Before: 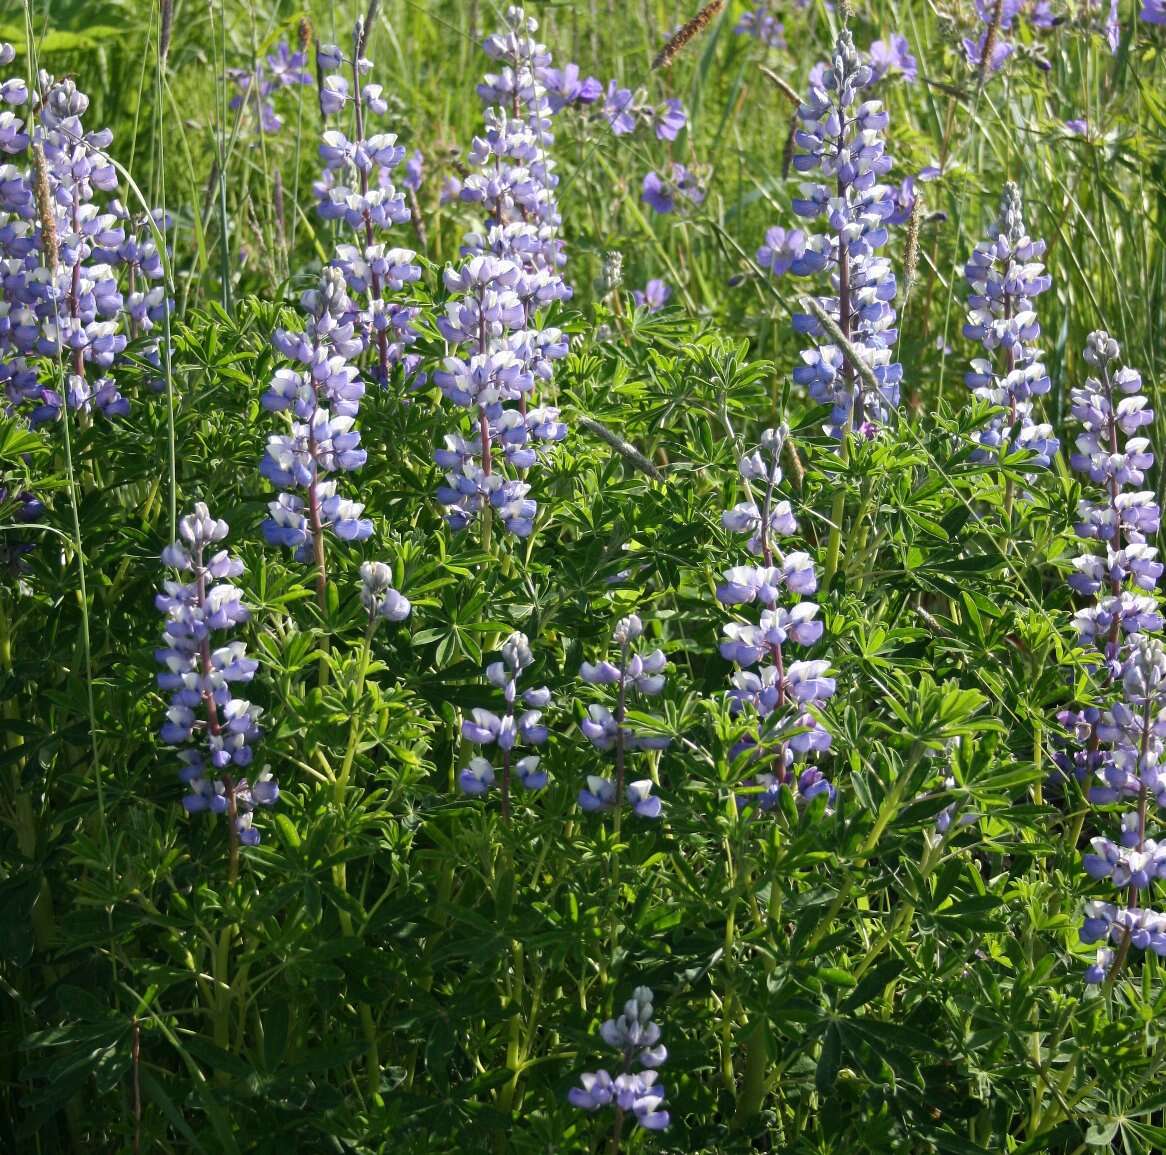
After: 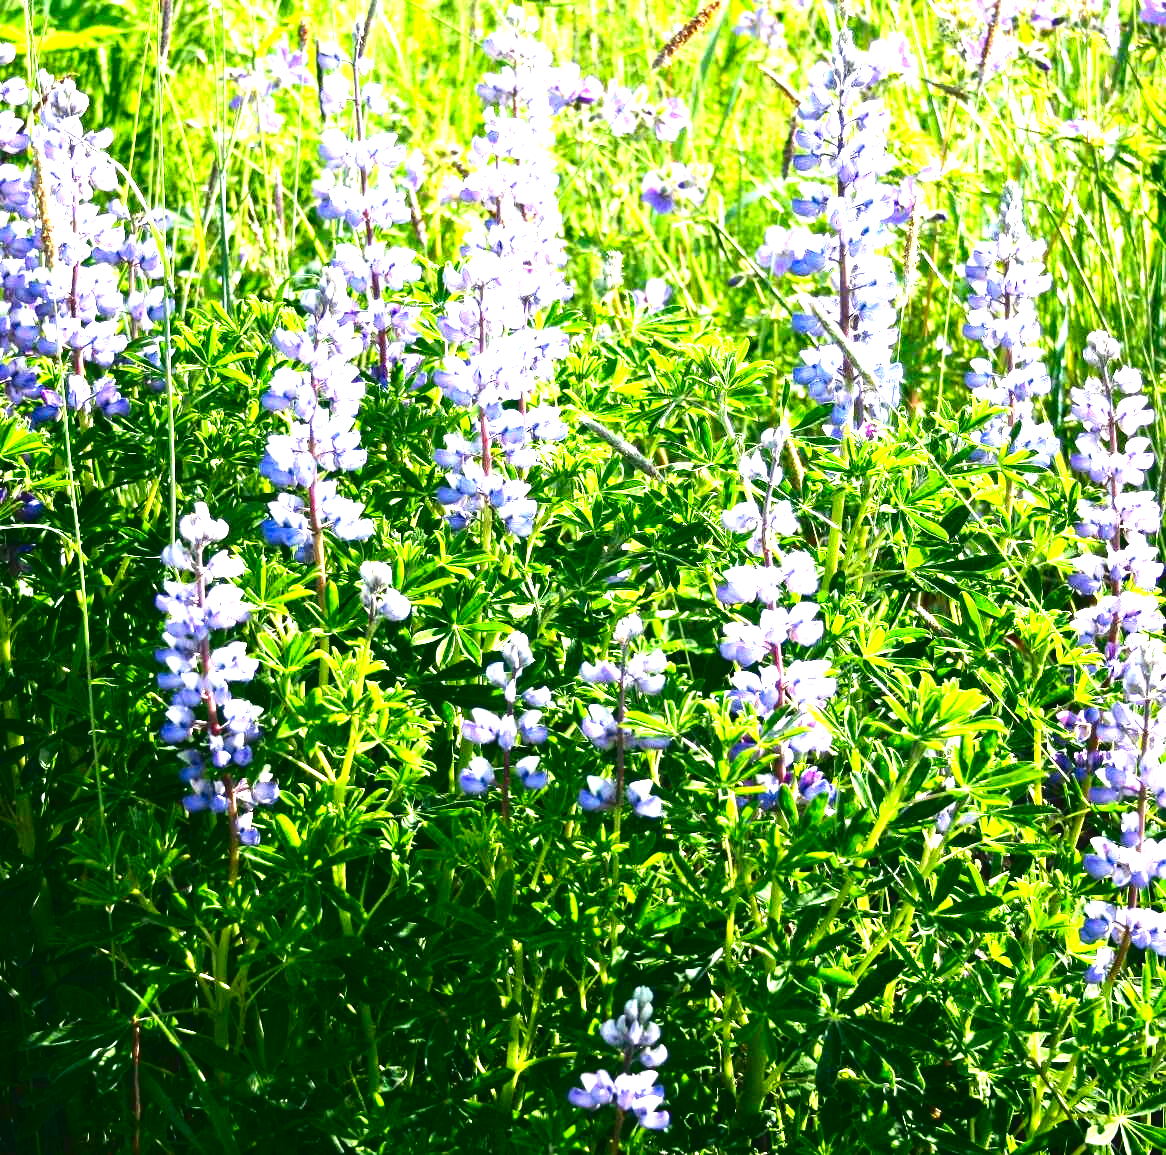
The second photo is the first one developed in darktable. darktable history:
tone curve: curves: ch0 [(0, 0.023) (0.132, 0.075) (0.241, 0.178) (0.487, 0.491) (0.782, 0.8) (1, 0.989)]; ch1 [(0, 0) (0.396, 0.369) (0.467, 0.454) (0.498, 0.5) (0.518, 0.517) (0.57, 0.586) (0.619, 0.663) (0.692, 0.744) (1, 1)]; ch2 [(0, 0) (0.427, 0.416) (0.483, 0.481) (0.503, 0.503) (0.526, 0.527) (0.563, 0.573) (0.632, 0.667) (0.705, 0.737) (0.985, 0.966)], color space Lab, independent channels
levels: levels [0, 0.281, 0.562]
